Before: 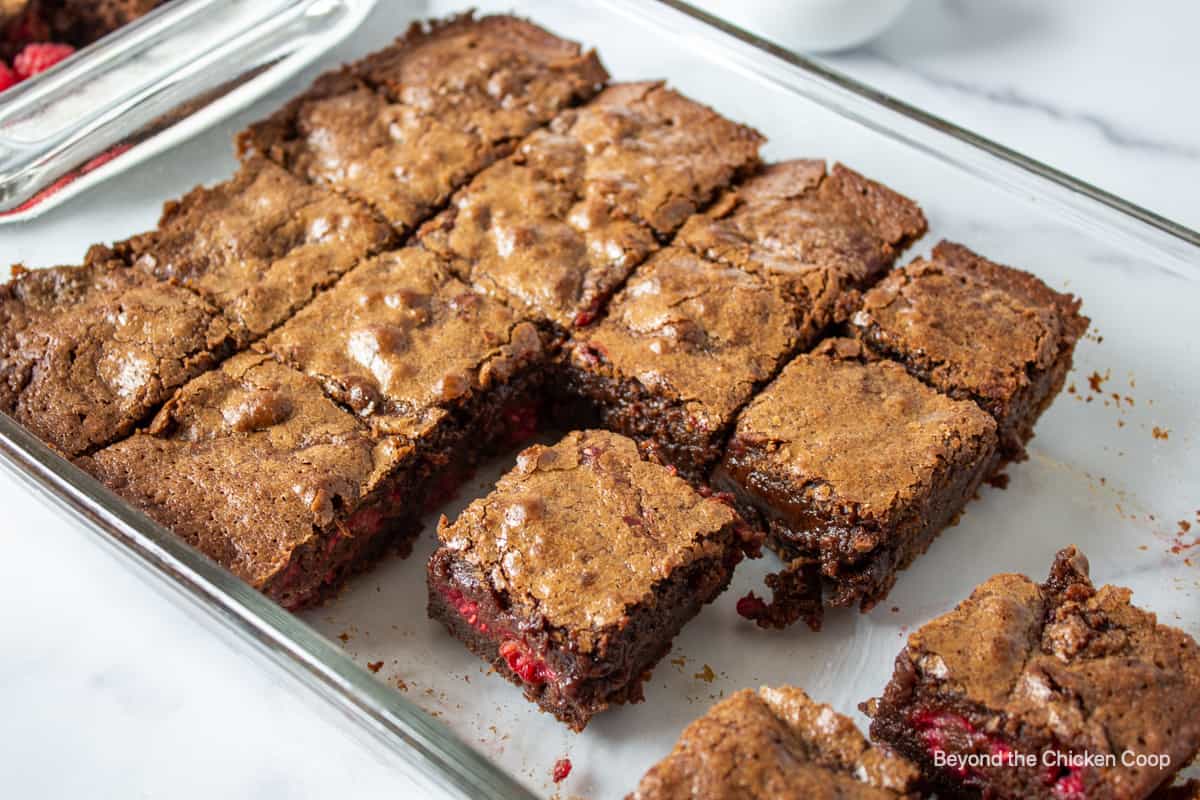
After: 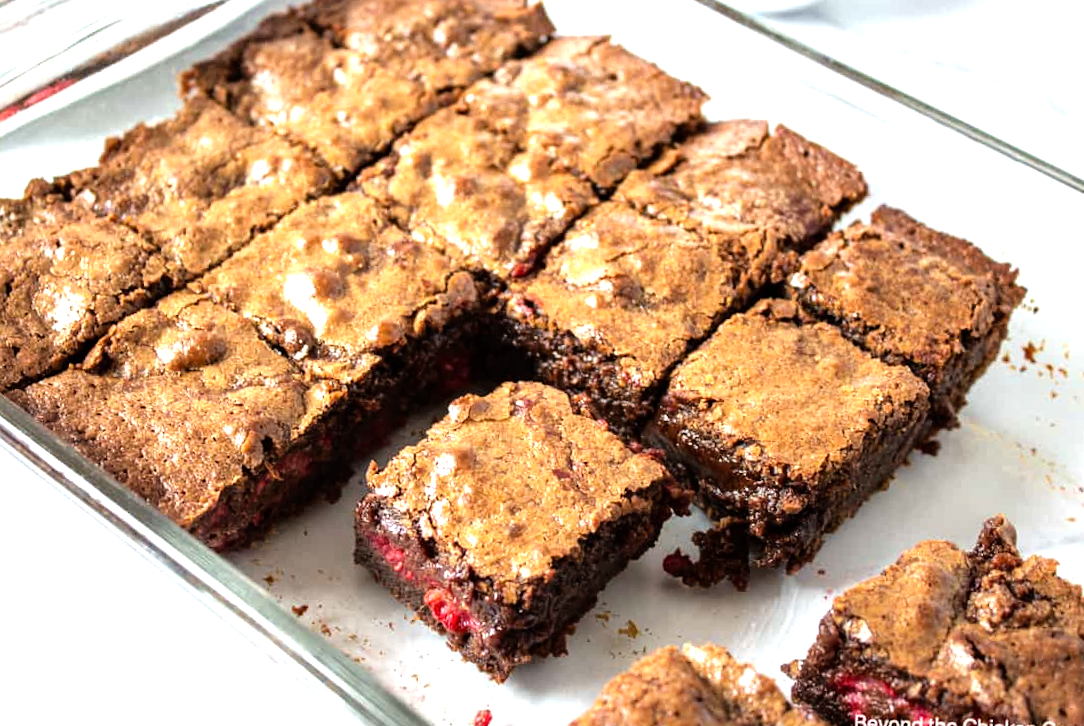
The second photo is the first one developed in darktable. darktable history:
crop and rotate: angle -2.1°, left 3.145%, top 3.735%, right 1.568%, bottom 0.551%
tone equalizer: -8 EV -1.08 EV, -7 EV -1 EV, -6 EV -0.881 EV, -5 EV -0.616 EV, -3 EV 0.562 EV, -2 EV 0.847 EV, -1 EV 1.01 EV, +0 EV 1.08 EV, mask exposure compensation -0.499 EV
